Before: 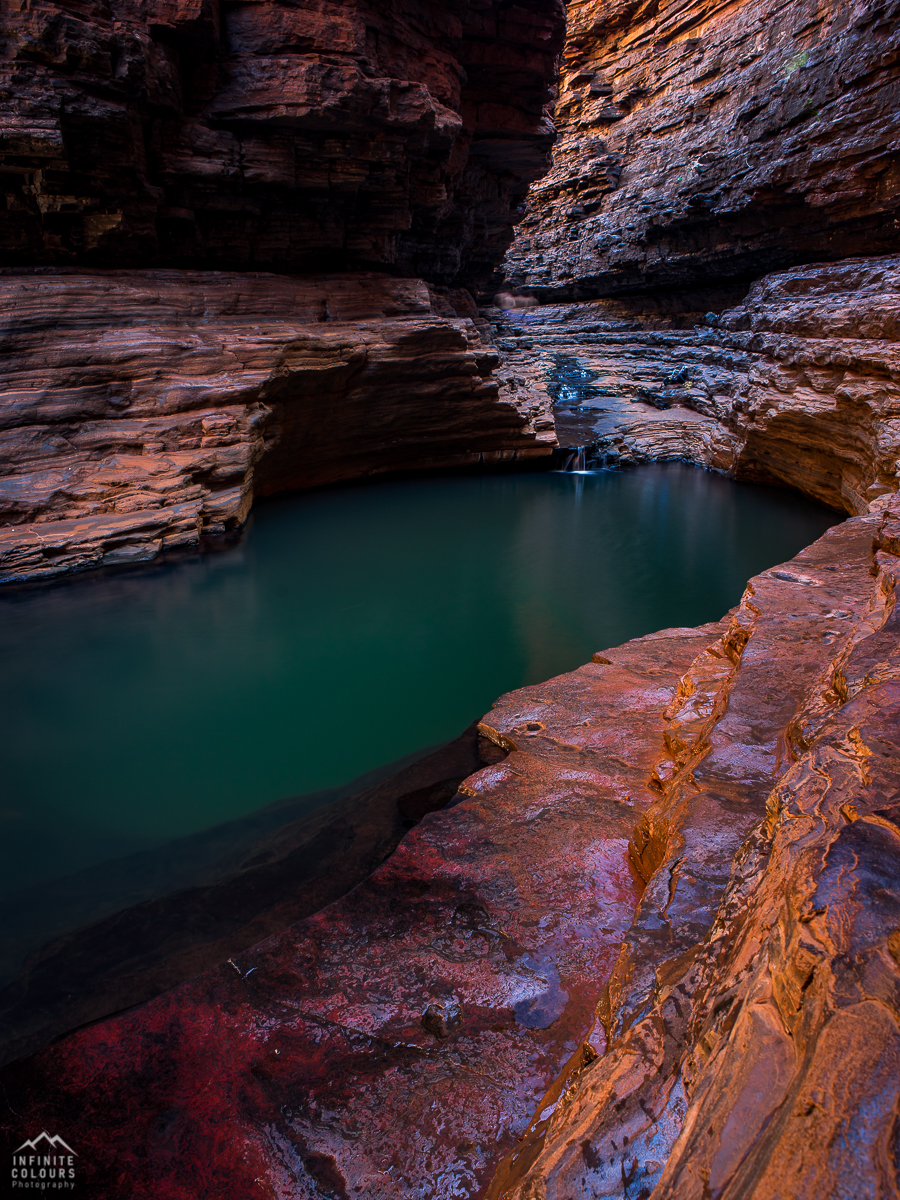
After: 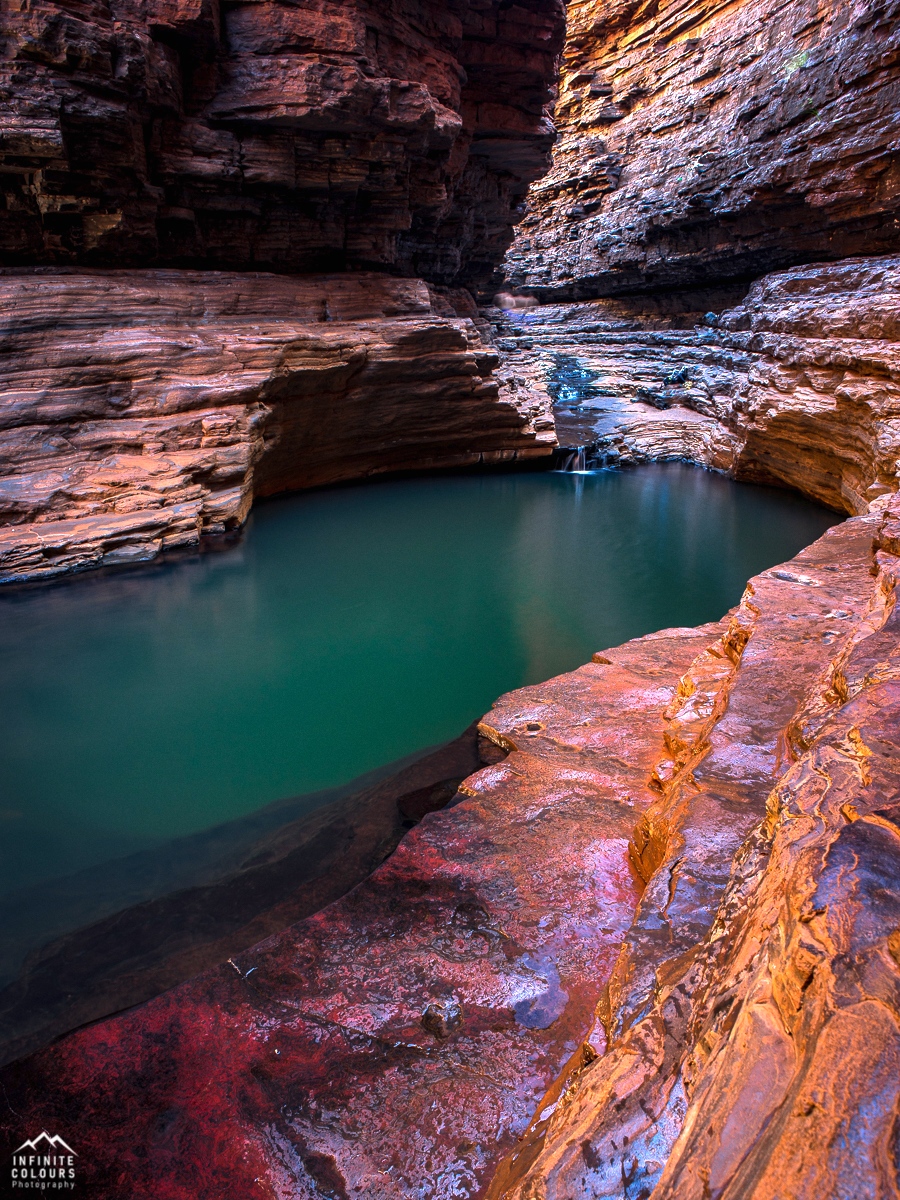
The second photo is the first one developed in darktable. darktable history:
exposure: black level correction 0, exposure 0.5 EV, compensate exposure bias true, compensate highlight preservation false
grain: coarseness 14.57 ISO, strength 8.8%
